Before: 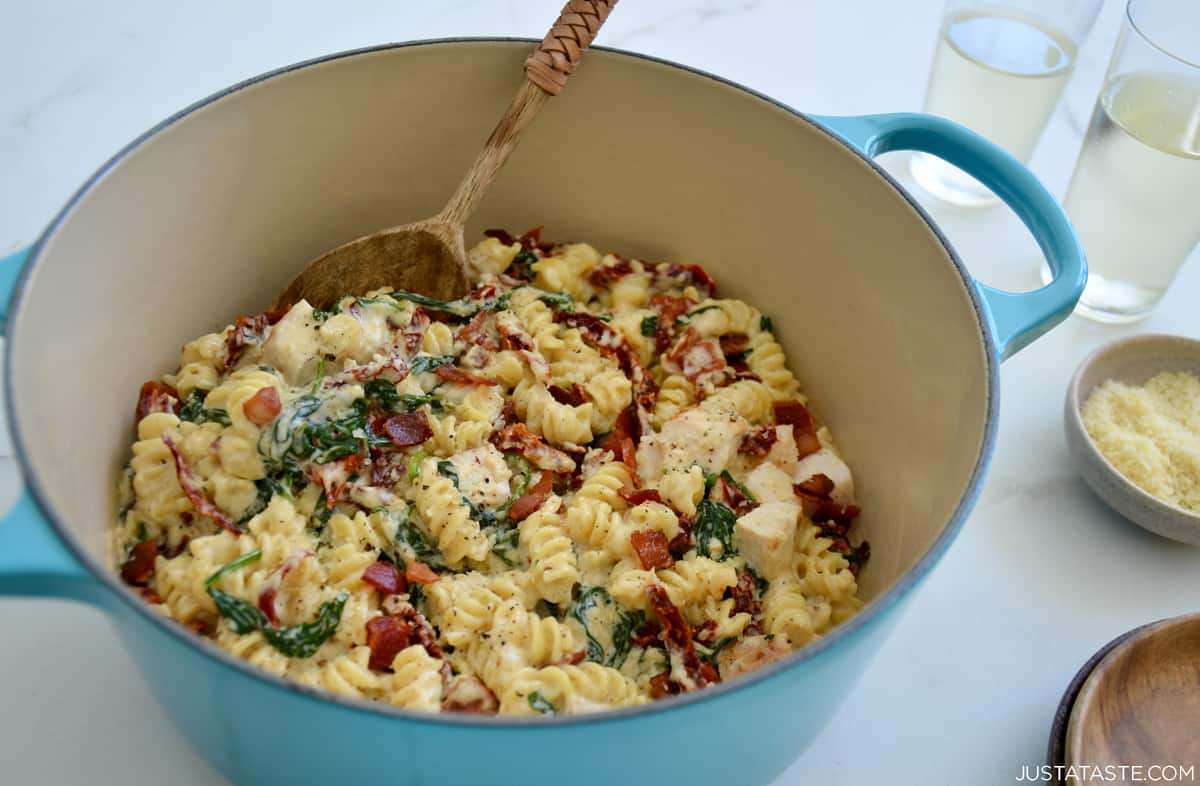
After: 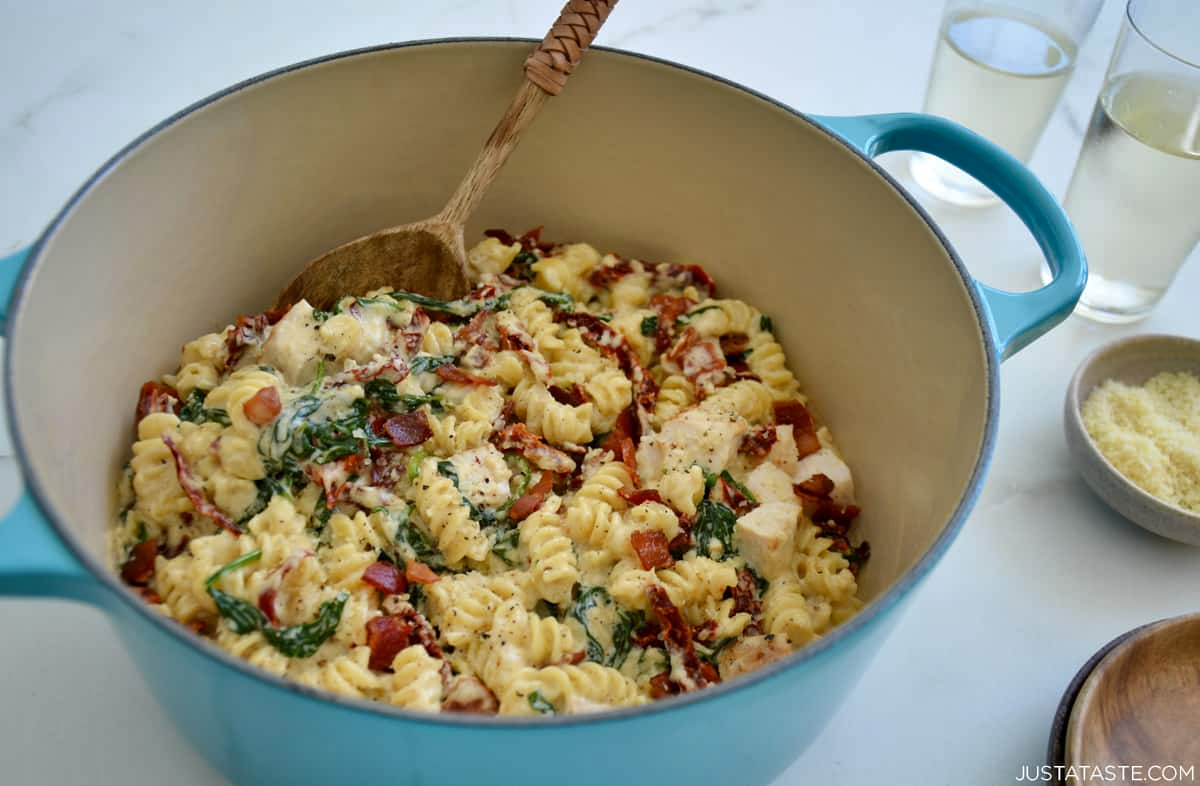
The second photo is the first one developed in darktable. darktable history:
shadows and highlights: radius 131.21, soften with gaussian
